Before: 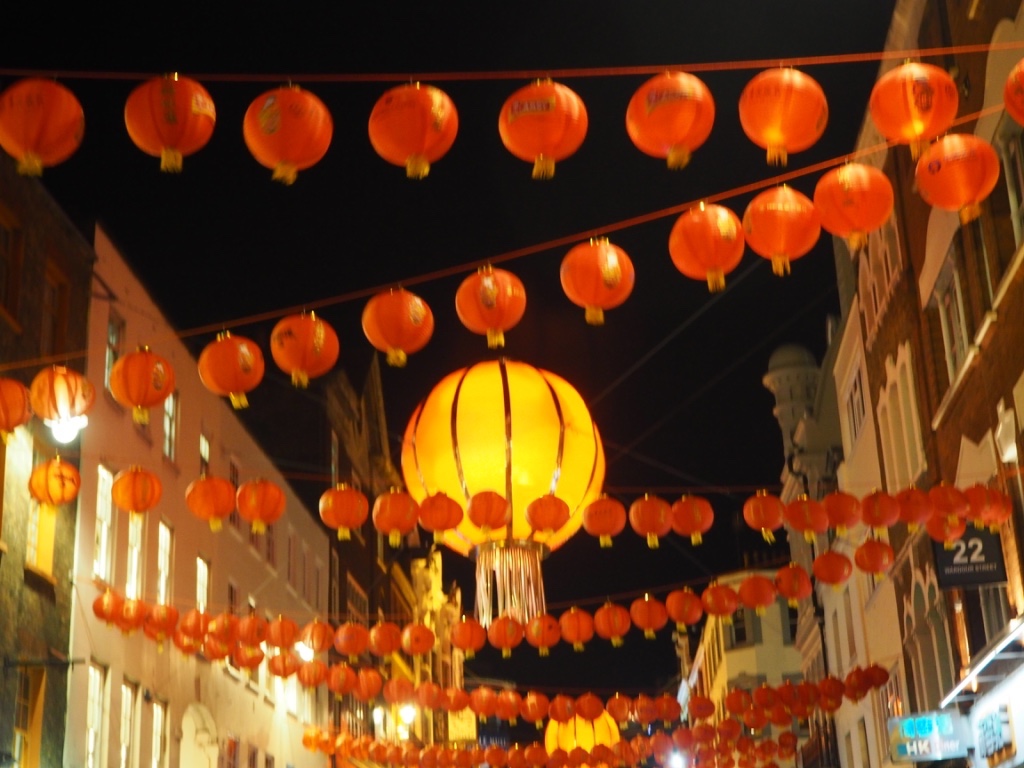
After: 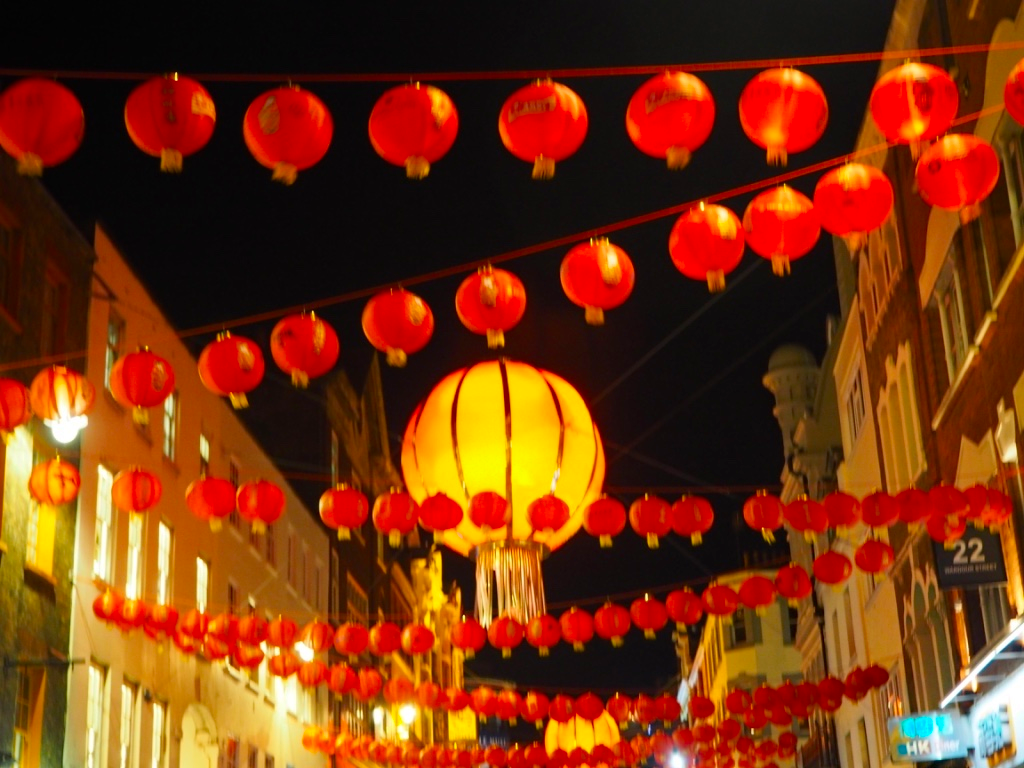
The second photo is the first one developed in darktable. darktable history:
color correction: saturation 1.32
haze removal: adaptive false
